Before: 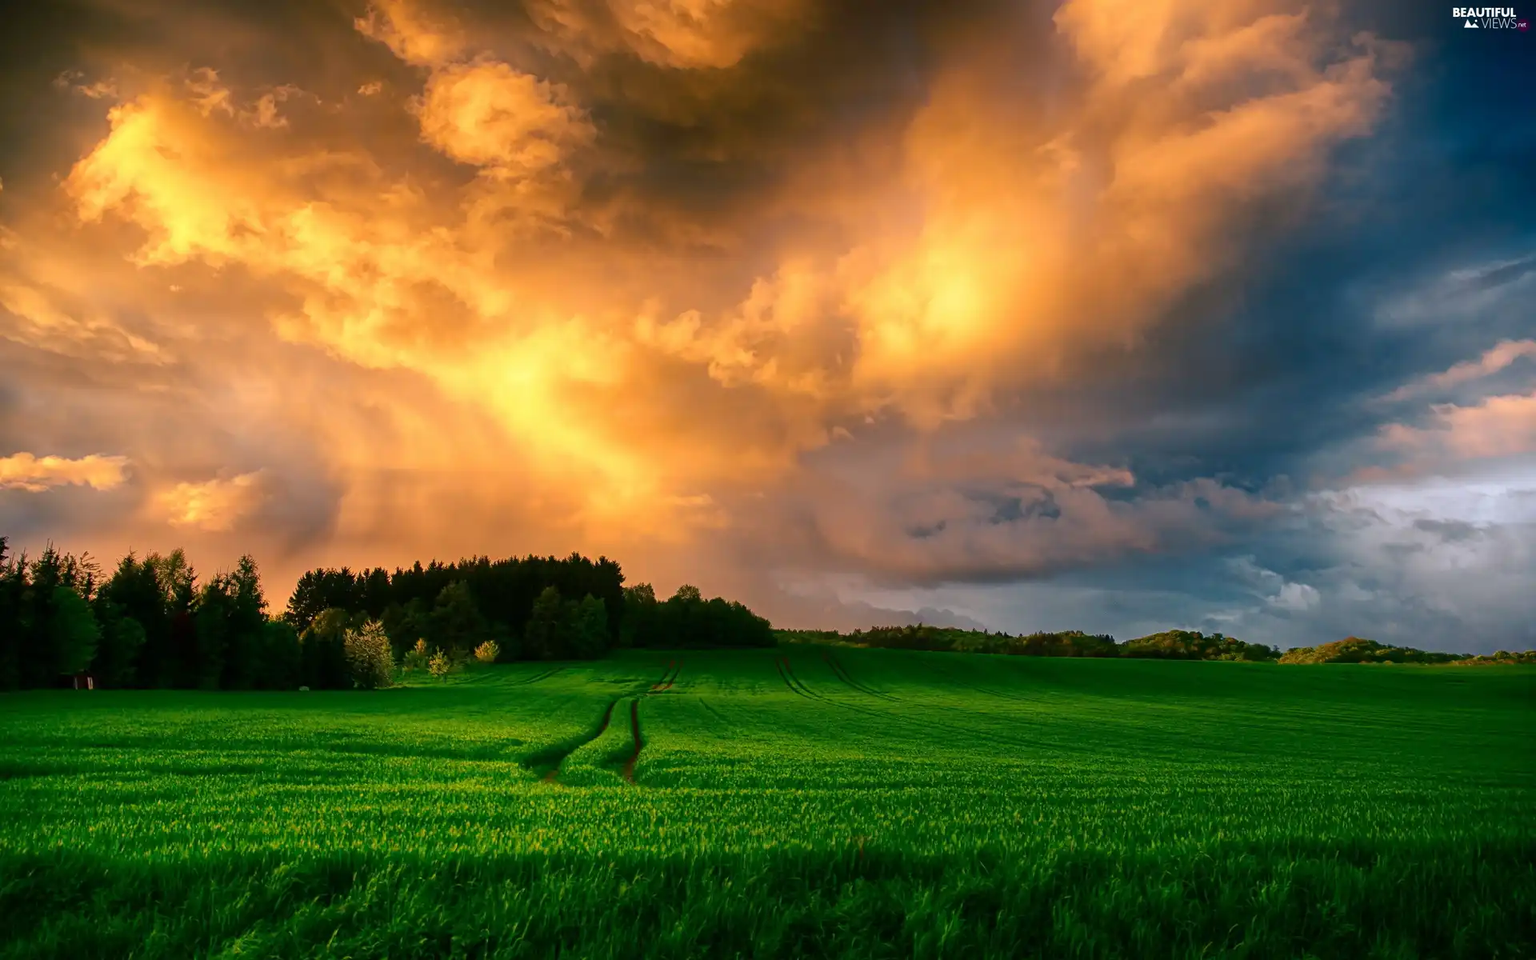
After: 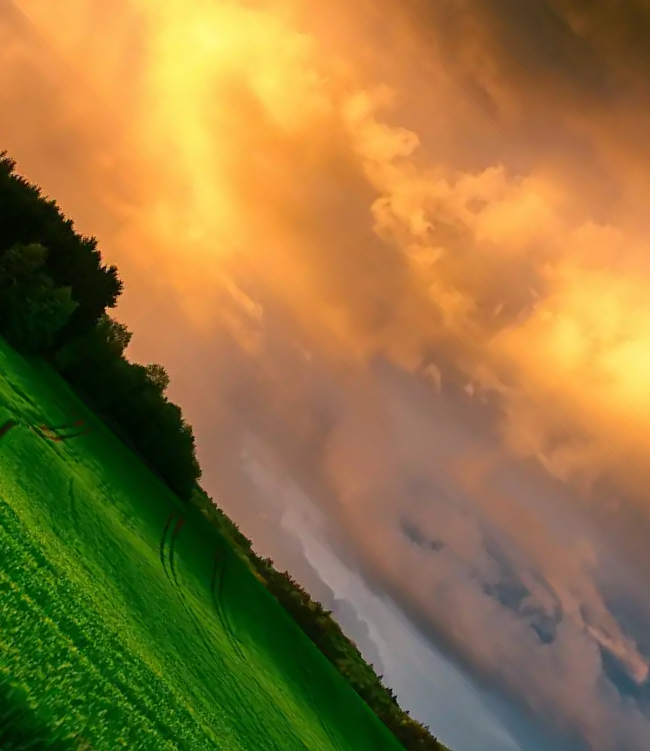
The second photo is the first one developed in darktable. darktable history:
crop and rotate: angle -46.1°, top 16.683%, right 0.838%, bottom 11.676%
